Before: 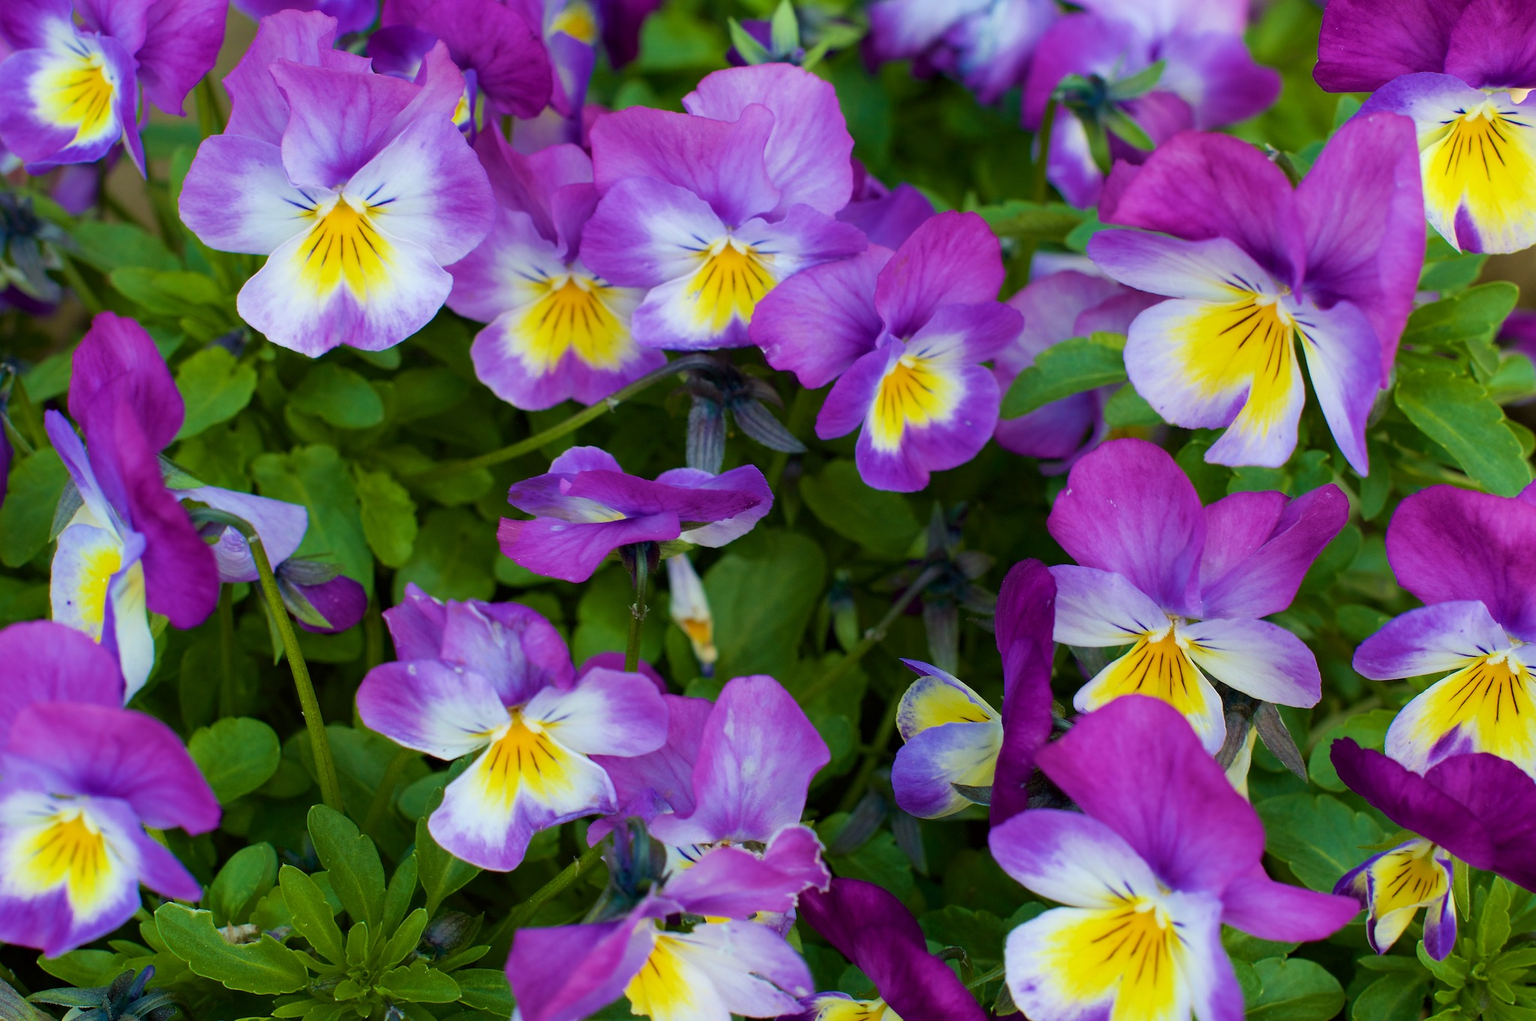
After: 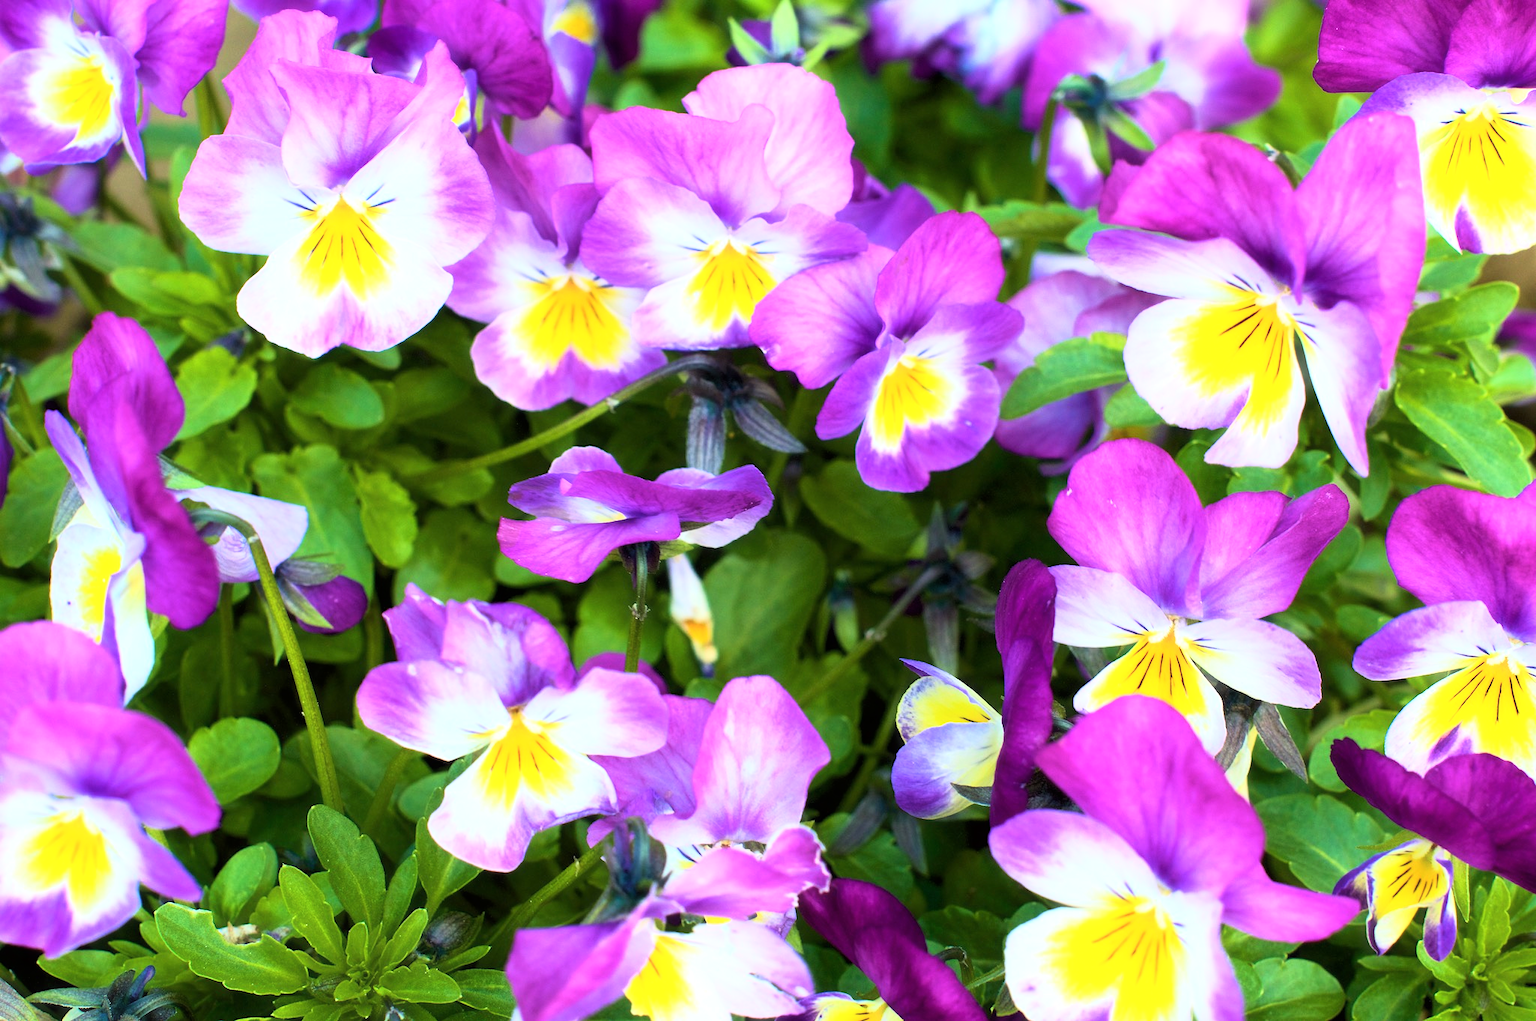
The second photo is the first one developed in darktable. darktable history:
base curve: curves: ch0 [(0, 0) (0.005, 0.002) (0.193, 0.295) (0.399, 0.664) (0.75, 0.928) (1, 1)]
haze removal: strength -0.099, compatibility mode true, adaptive false
exposure: exposure 0.731 EV, compensate highlight preservation false
tone equalizer: mask exposure compensation -0.511 EV
